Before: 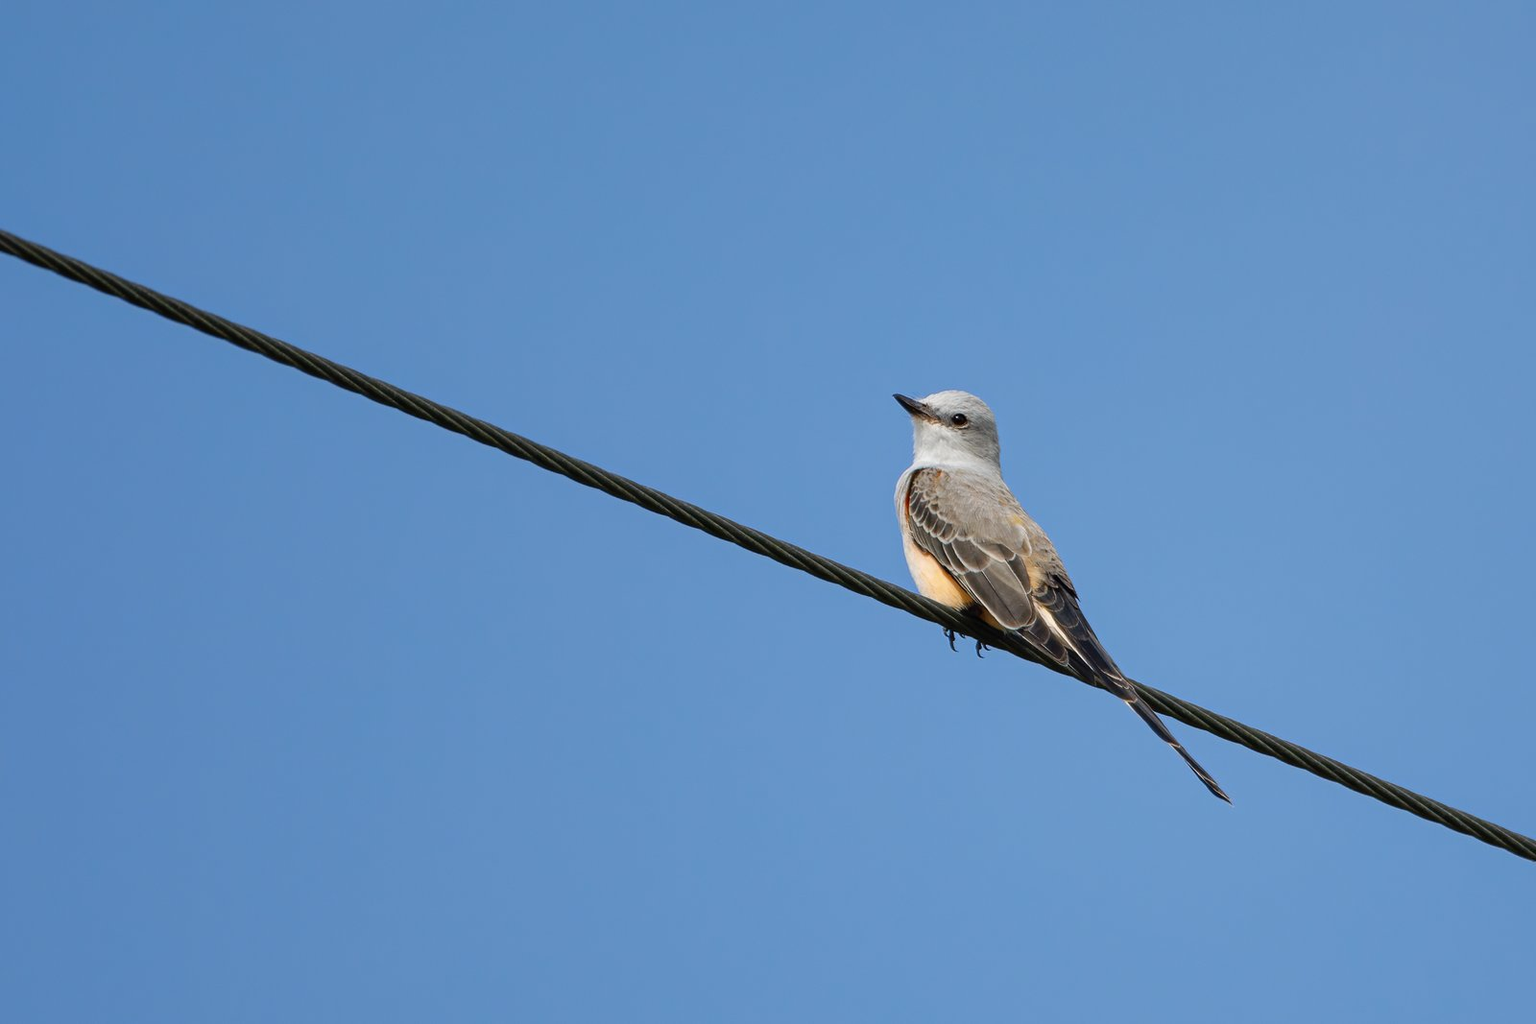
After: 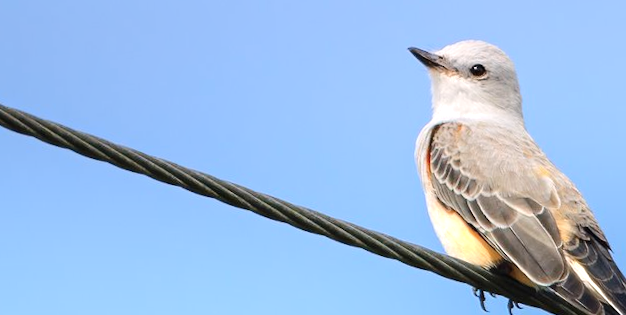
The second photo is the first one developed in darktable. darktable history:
crop: left 31.751%, top 32.172%, right 27.8%, bottom 35.83%
graduated density: density 0.38 EV, hardness 21%, rotation -6.11°, saturation 32%
rotate and perspective: rotation -3°, crop left 0.031, crop right 0.968, crop top 0.07, crop bottom 0.93
exposure: black level correction 0, exposure 0.7 EV, compensate exposure bias true, compensate highlight preservation false
shadows and highlights: shadows -54.3, highlights 86.09, soften with gaussian
